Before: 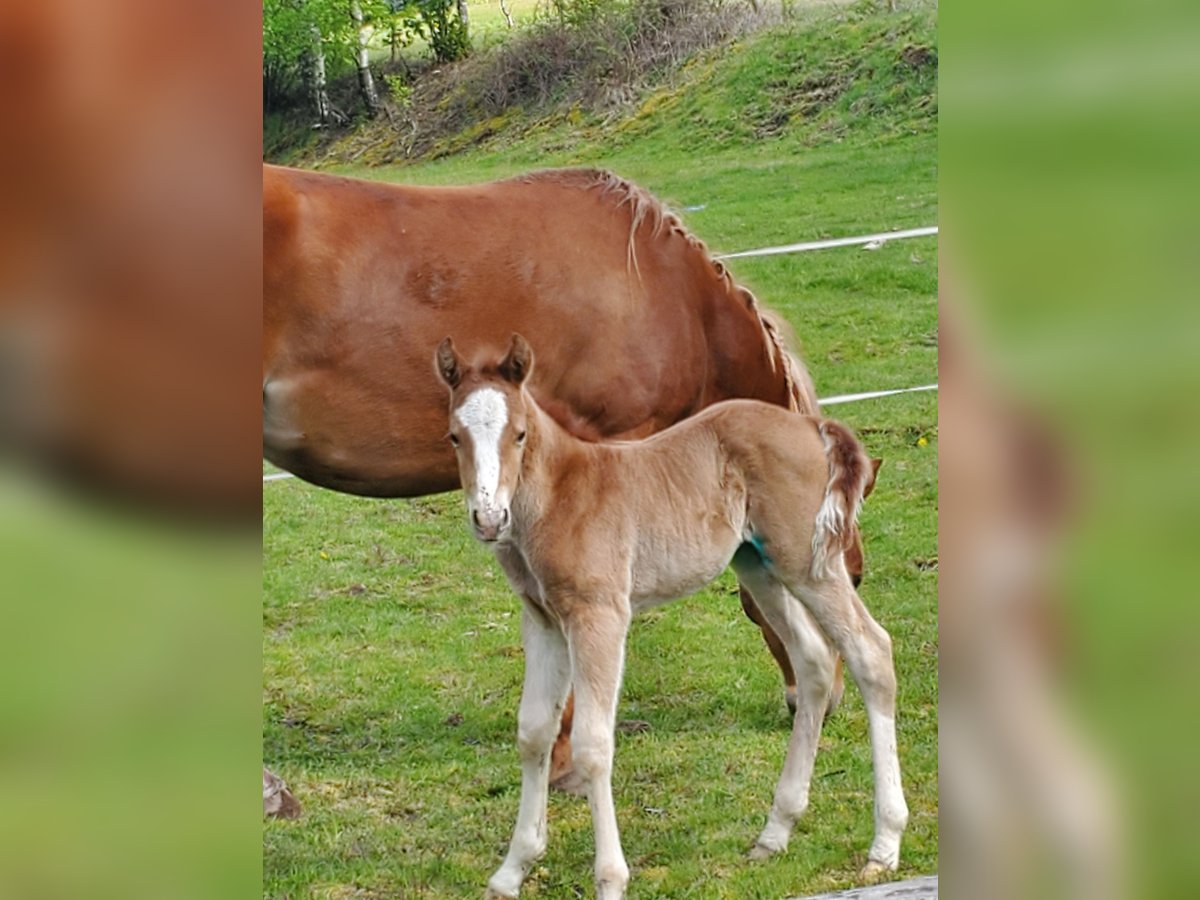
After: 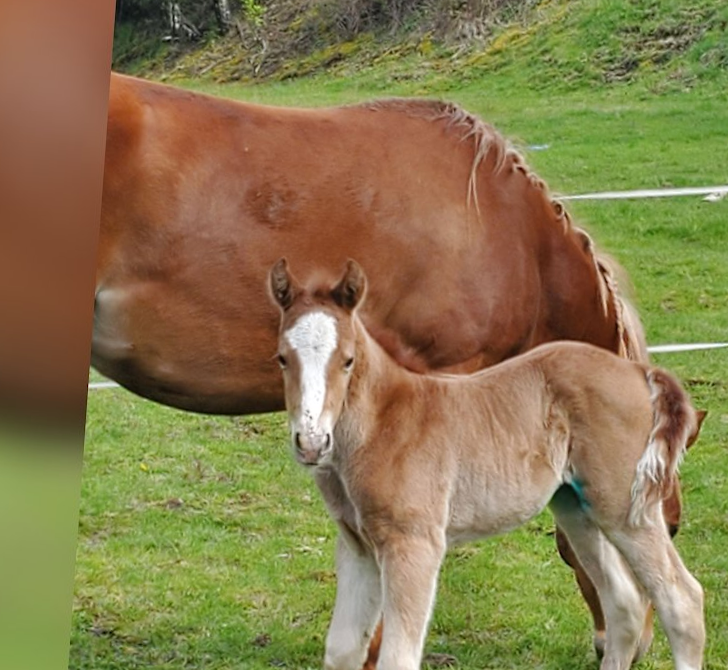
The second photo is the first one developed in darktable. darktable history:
crop: left 16.202%, top 11.208%, right 26.045%, bottom 20.557%
rotate and perspective: rotation 4.1°, automatic cropping off
